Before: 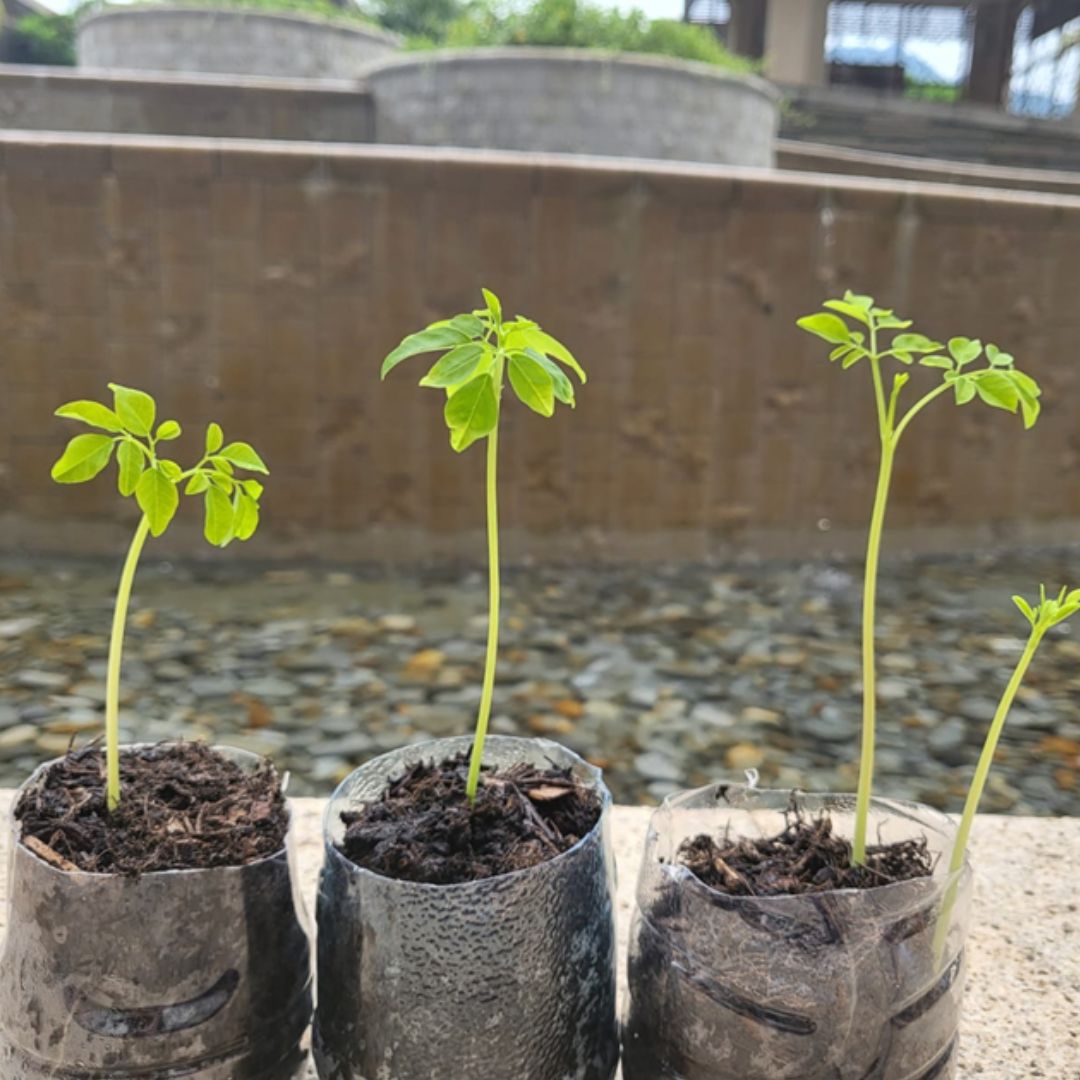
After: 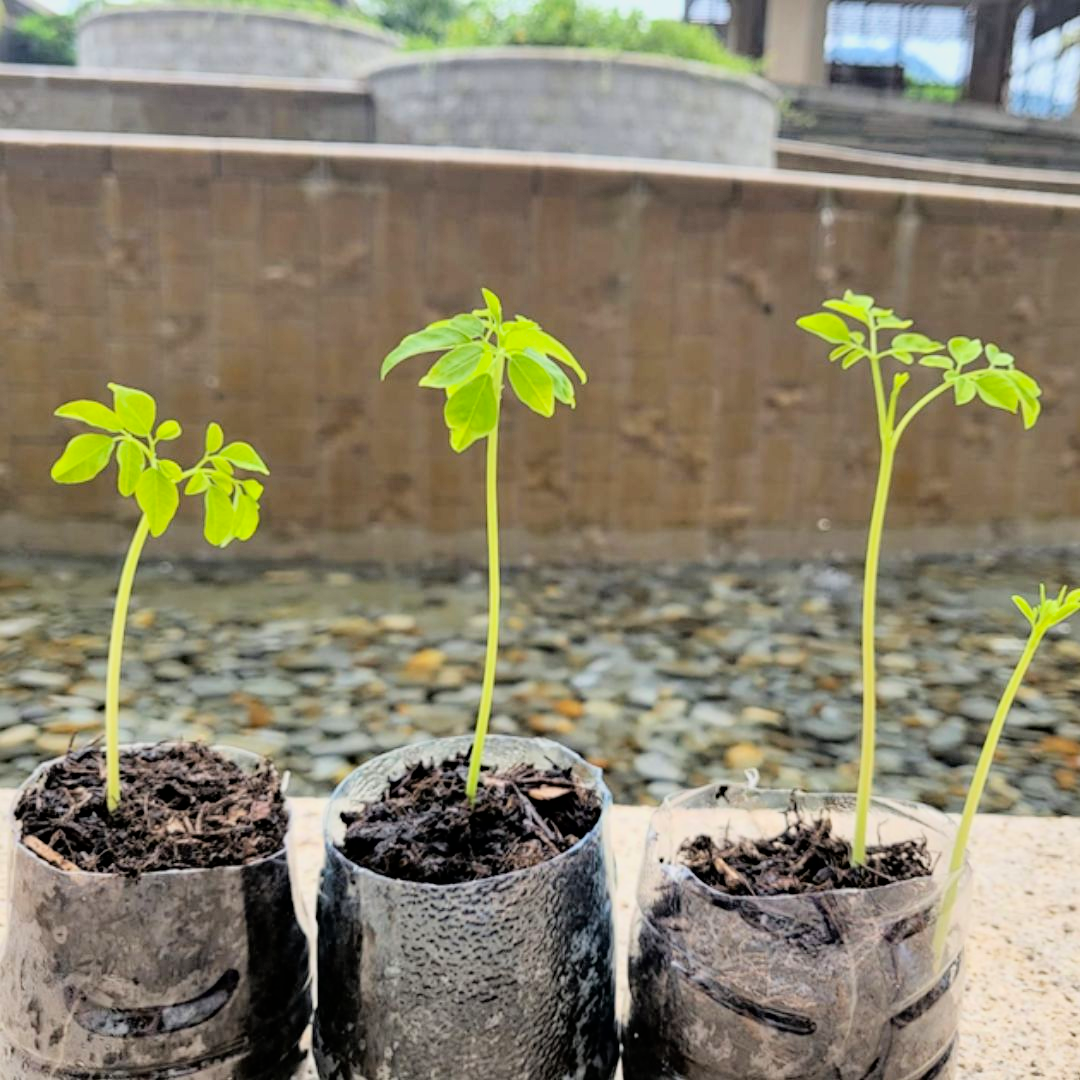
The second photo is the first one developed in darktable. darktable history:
tone equalizer: on, module defaults
exposure: black level correction 0, exposure 0.698 EV, compensate highlight preservation false
filmic rgb: black relative exposure -4.4 EV, white relative exposure 5.01 EV, threshold 5.95 EV, hardness 2.2, latitude 40.87%, contrast 1.15, highlights saturation mix 11.14%, shadows ↔ highlights balance 1.1%, color science v6 (2022), enable highlight reconstruction true
haze removal: compatibility mode true
